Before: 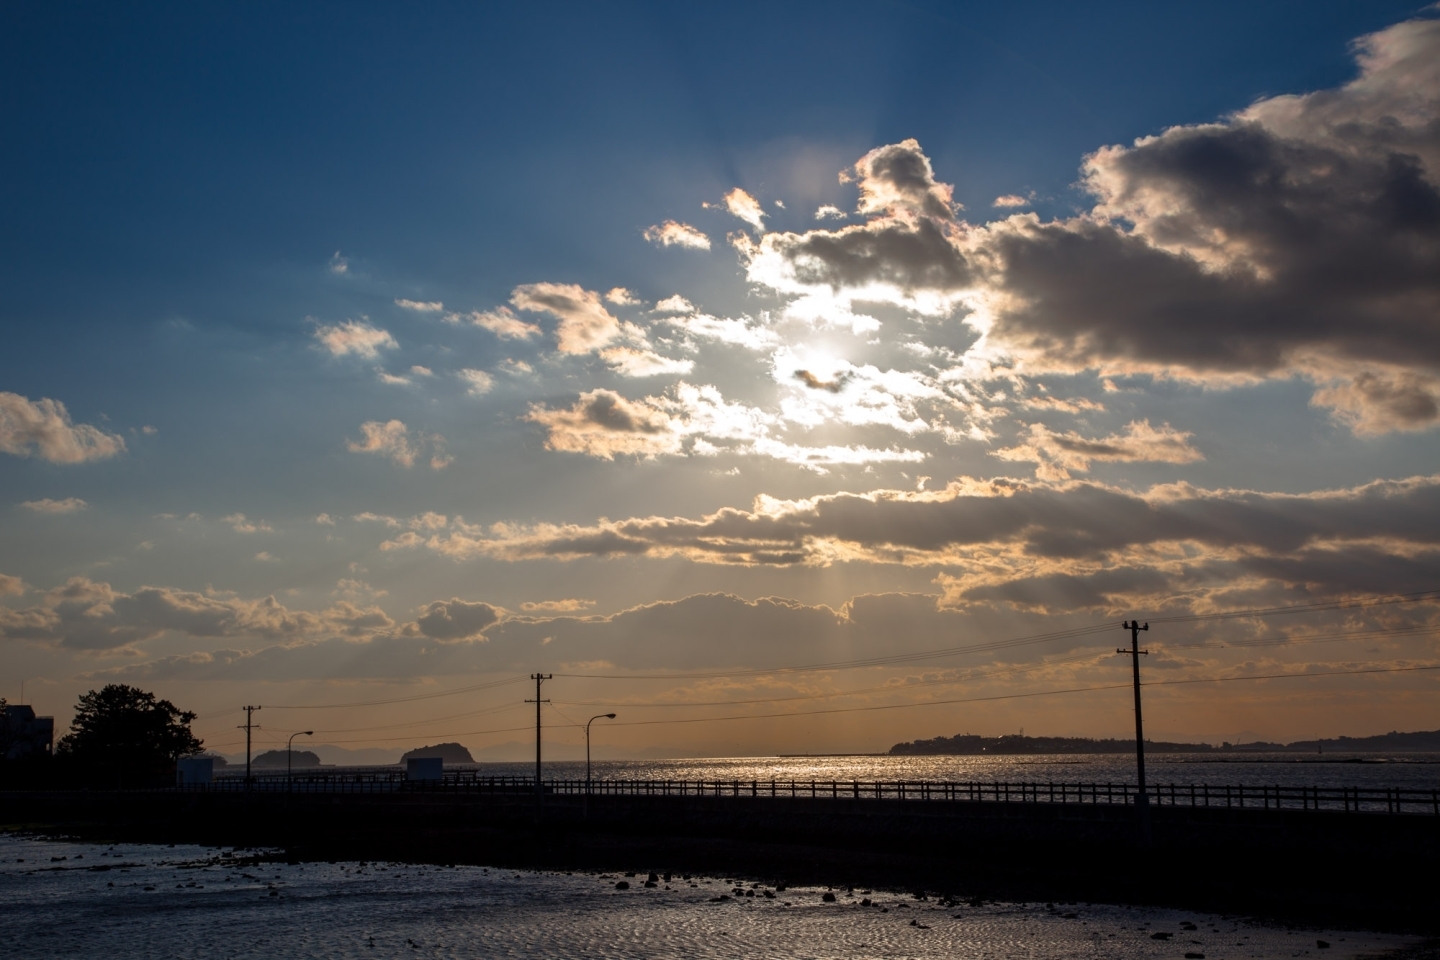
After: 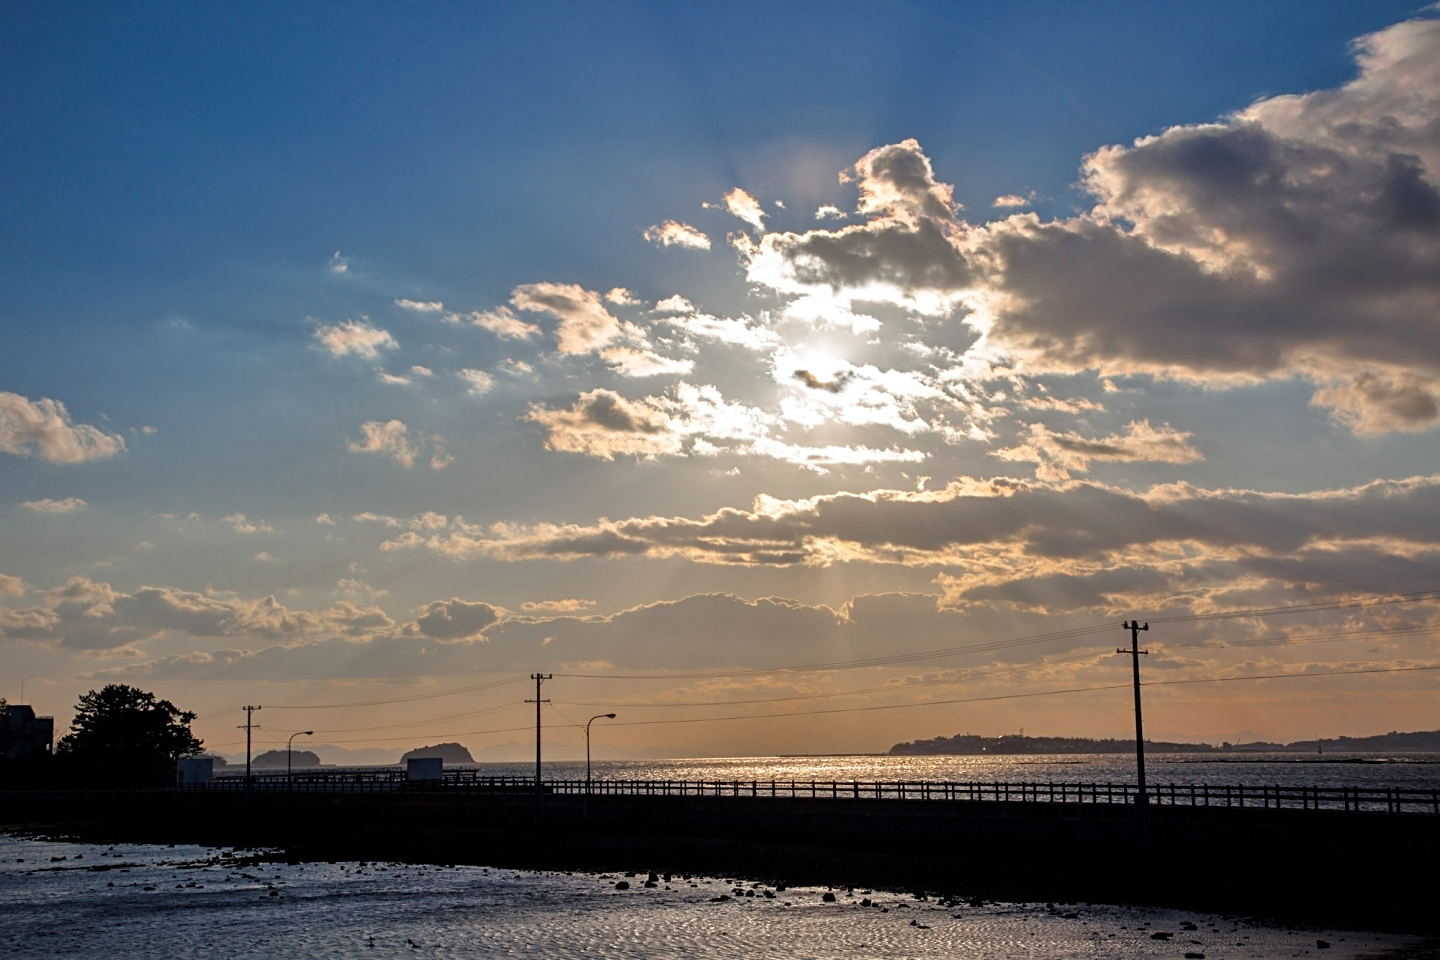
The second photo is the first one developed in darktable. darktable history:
sharpen: radius 2.518, amount 0.33
contrast brightness saturation: saturation -0.053
tone equalizer: -7 EV 0.145 EV, -6 EV 0.567 EV, -5 EV 1.16 EV, -4 EV 1.36 EV, -3 EV 1.17 EV, -2 EV 0.6 EV, -1 EV 0.147 EV
